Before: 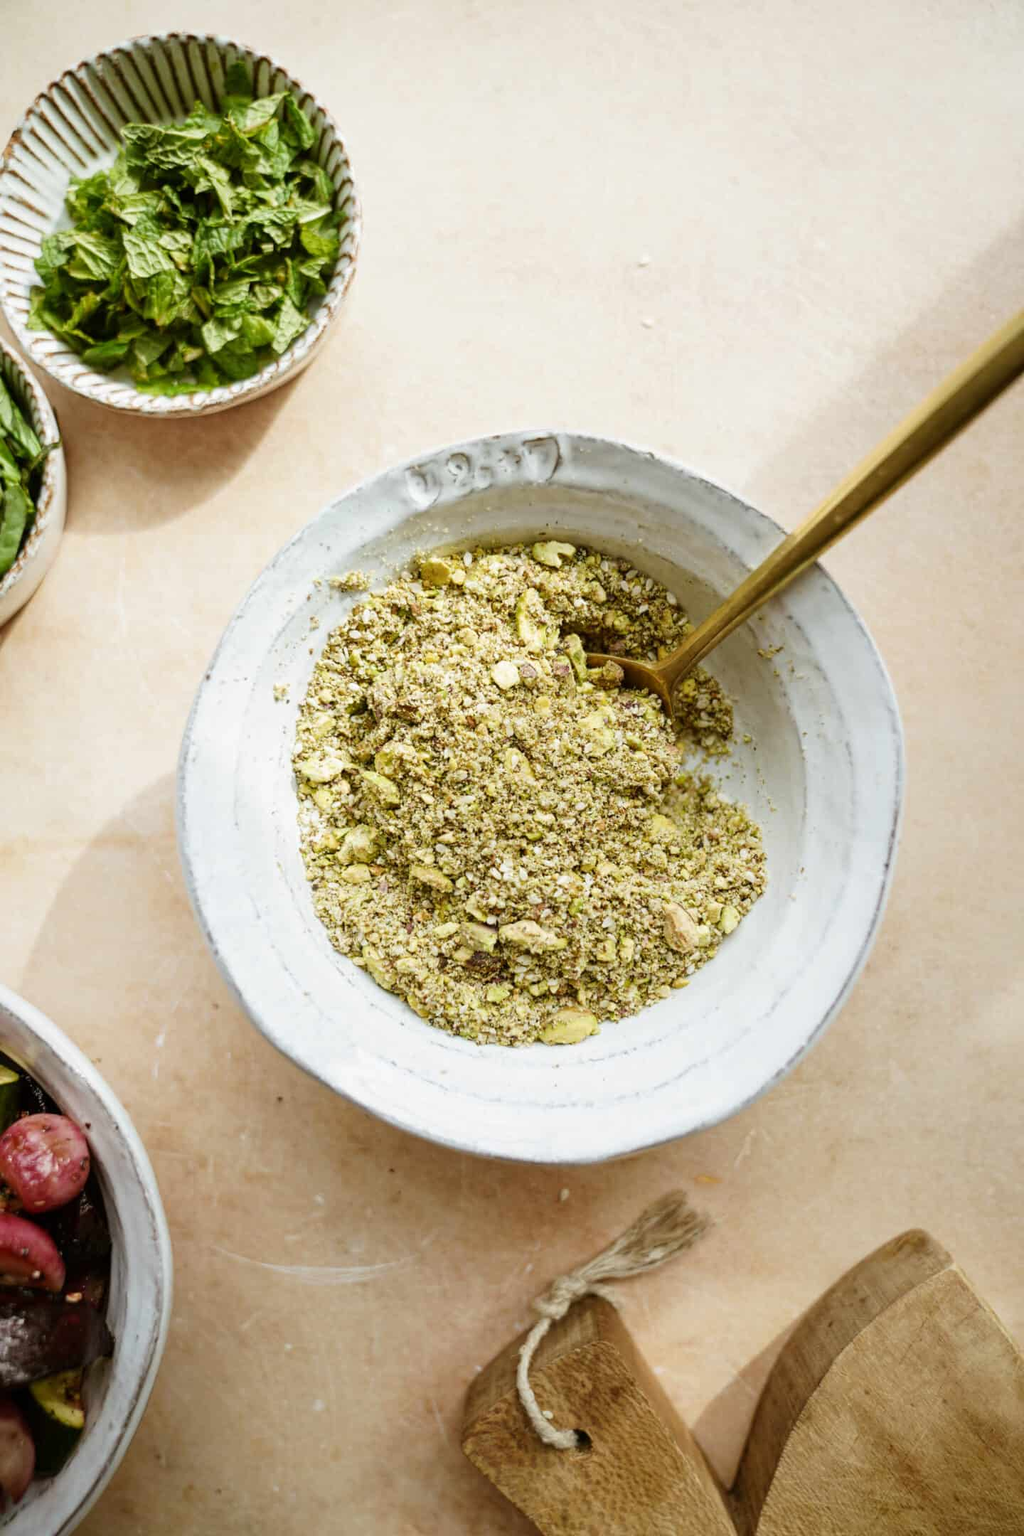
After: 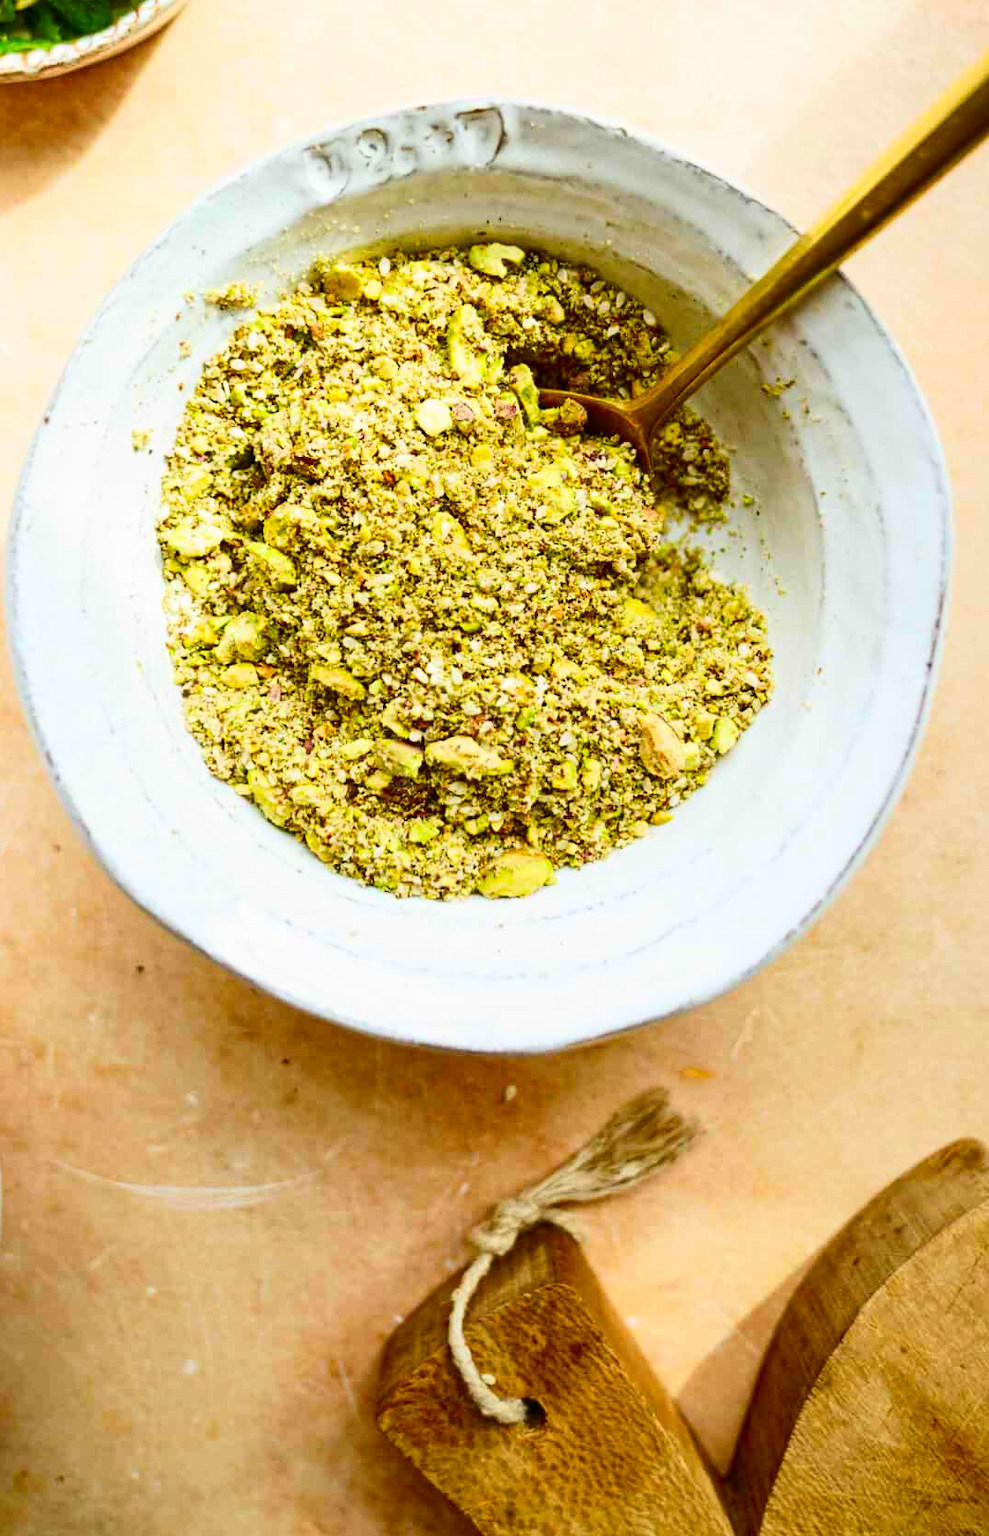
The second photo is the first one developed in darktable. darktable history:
crop: left 16.822%, top 23.084%, right 8.862%
contrast brightness saturation: contrast 0.267, brightness 0.024, saturation 0.878
